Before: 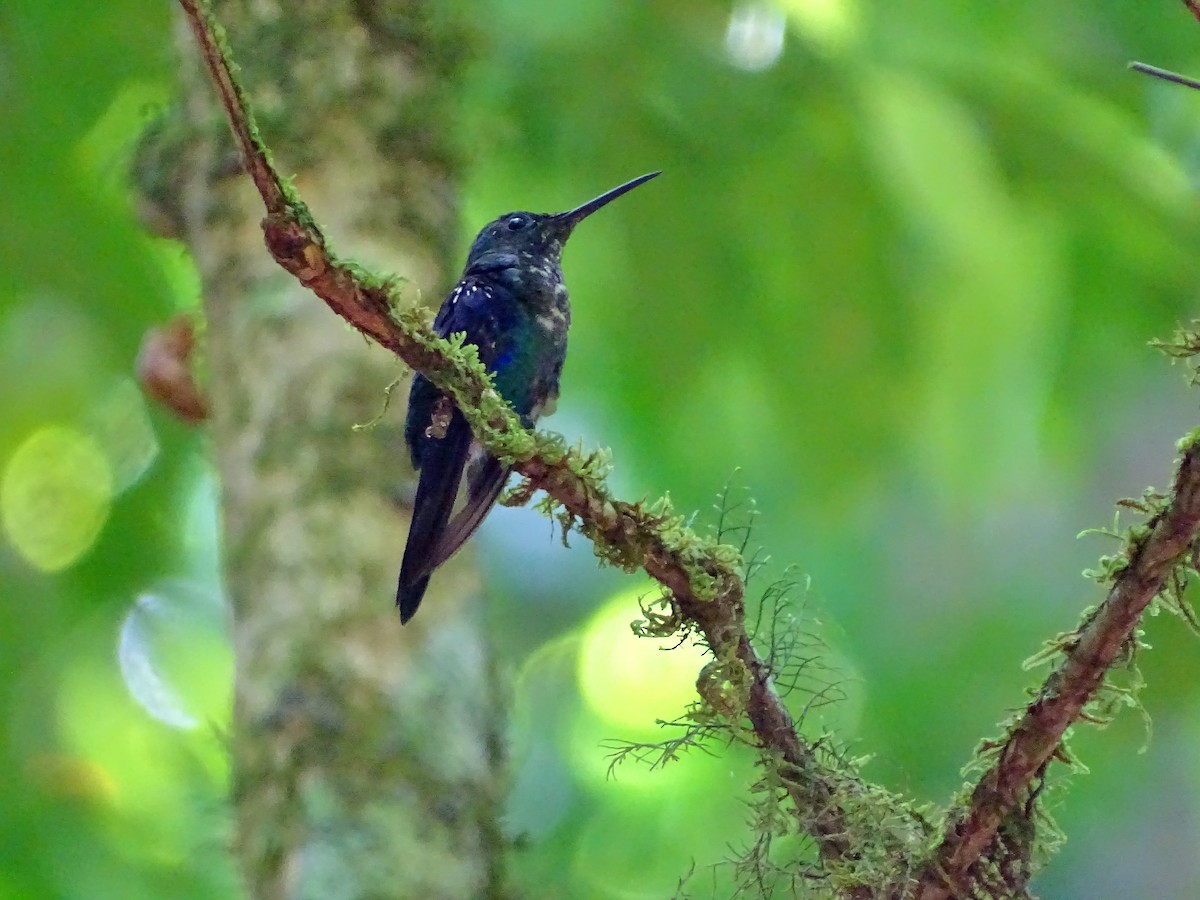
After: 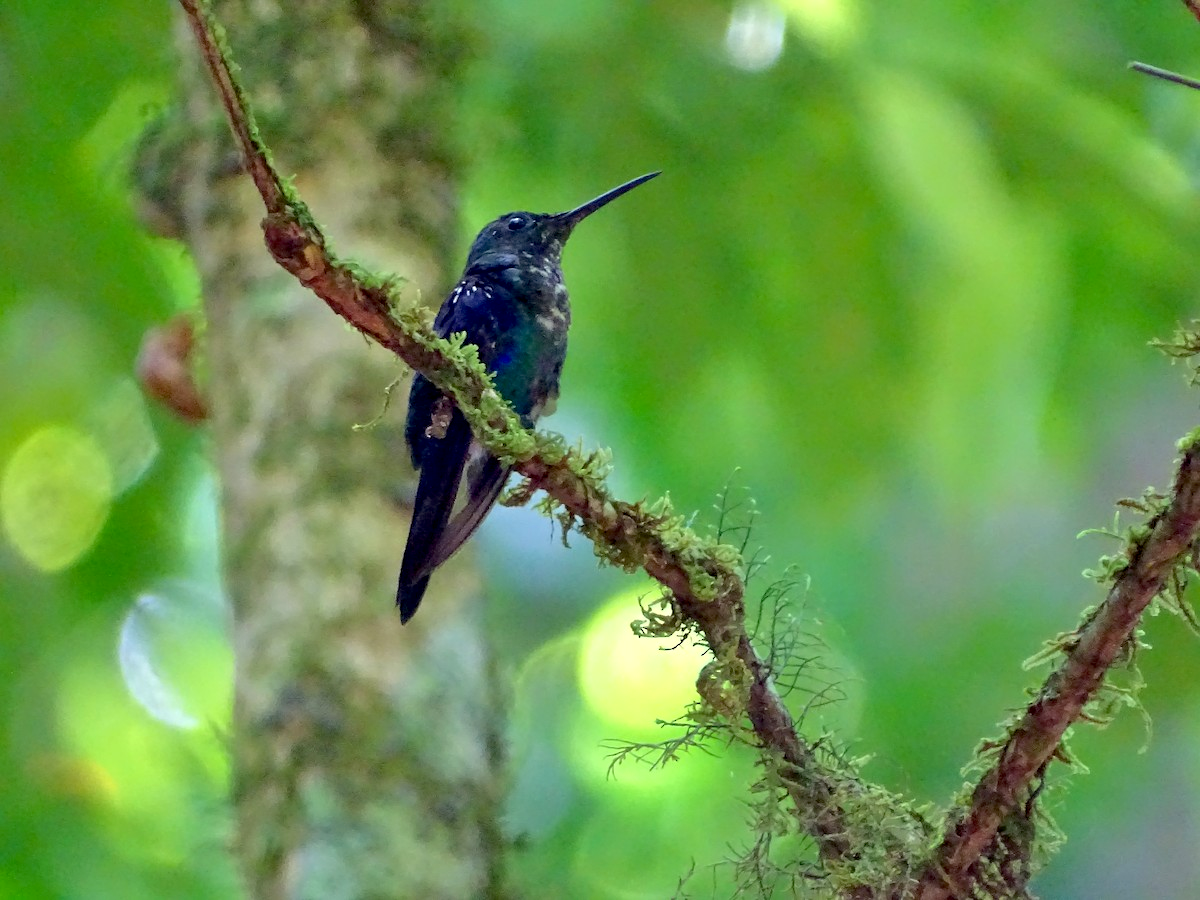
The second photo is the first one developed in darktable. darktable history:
exposure: black level correction 0.007, exposure 0.087 EV, compensate exposure bias true, compensate highlight preservation false
